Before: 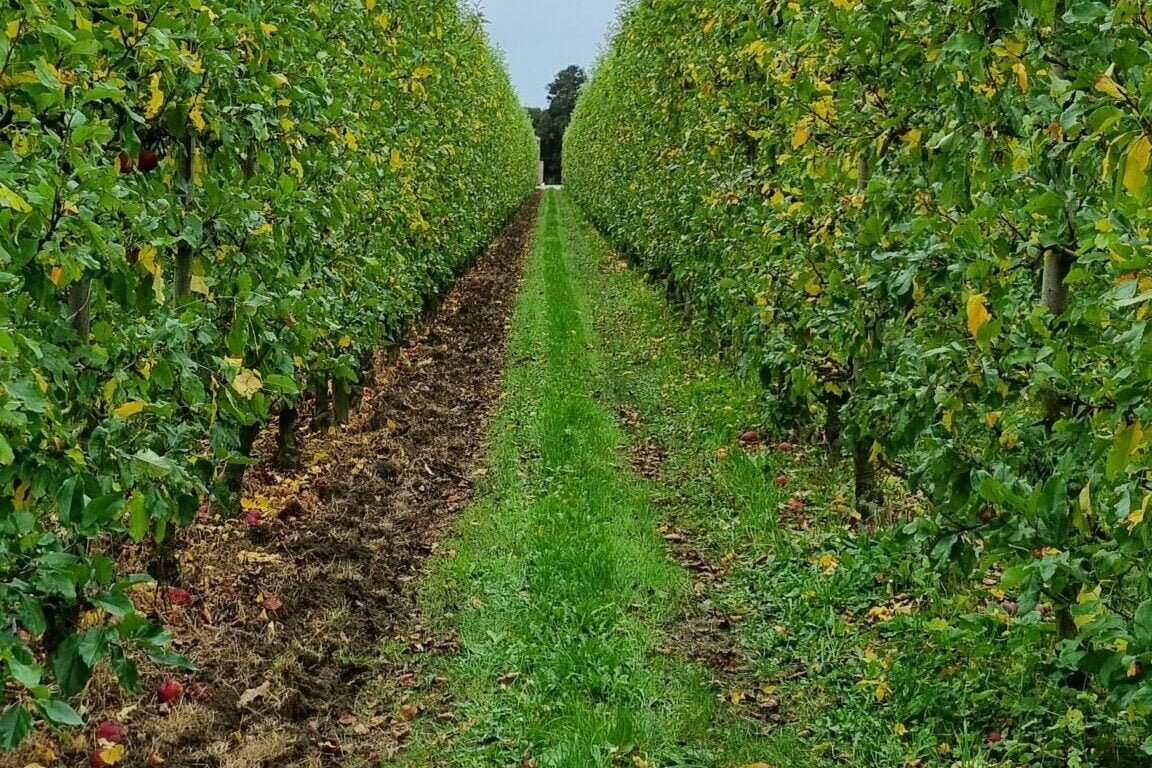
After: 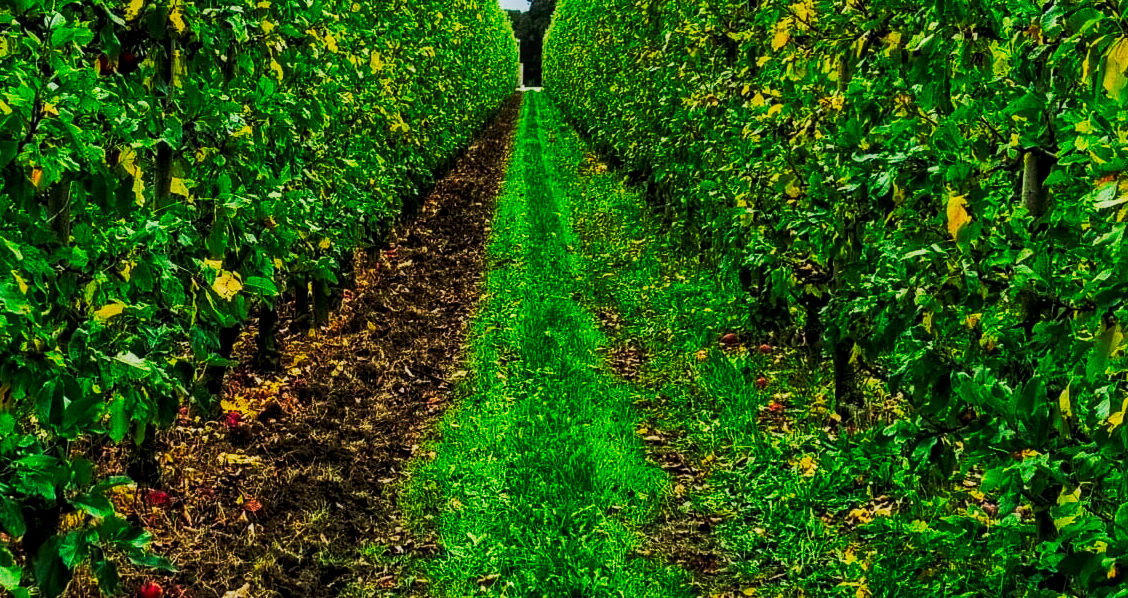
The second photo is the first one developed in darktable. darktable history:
contrast brightness saturation: contrast 0.04, saturation 0.16
tone curve: curves: ch0 [(0, 0) (0.003, 0.002) (0.011, 0.004) (0.025, 0.005) (0.044, 0.009) (0.069, 0.013) (0.1, 0.017) (0.136, 0.036) (0.177, 0.066) (0.224, 0.102) (0.277, 0.143) (0.335, 0.197) (0.399, 0.268) (0.468, 0.389) (0.543, 0.549) (0.623, 0.714) (0.709, 0.801) (0.801, 0.854) (0.898, 0.9) (1, 1)], preserve colors none
crop and rotate: left 1.814%, top 12.818%, right 0.25%, bottom 9.225%
local contrast: on, module defaults
velvia: on, module defaults
white balance: emerald 1
exposure: compensate highlight preservation false
